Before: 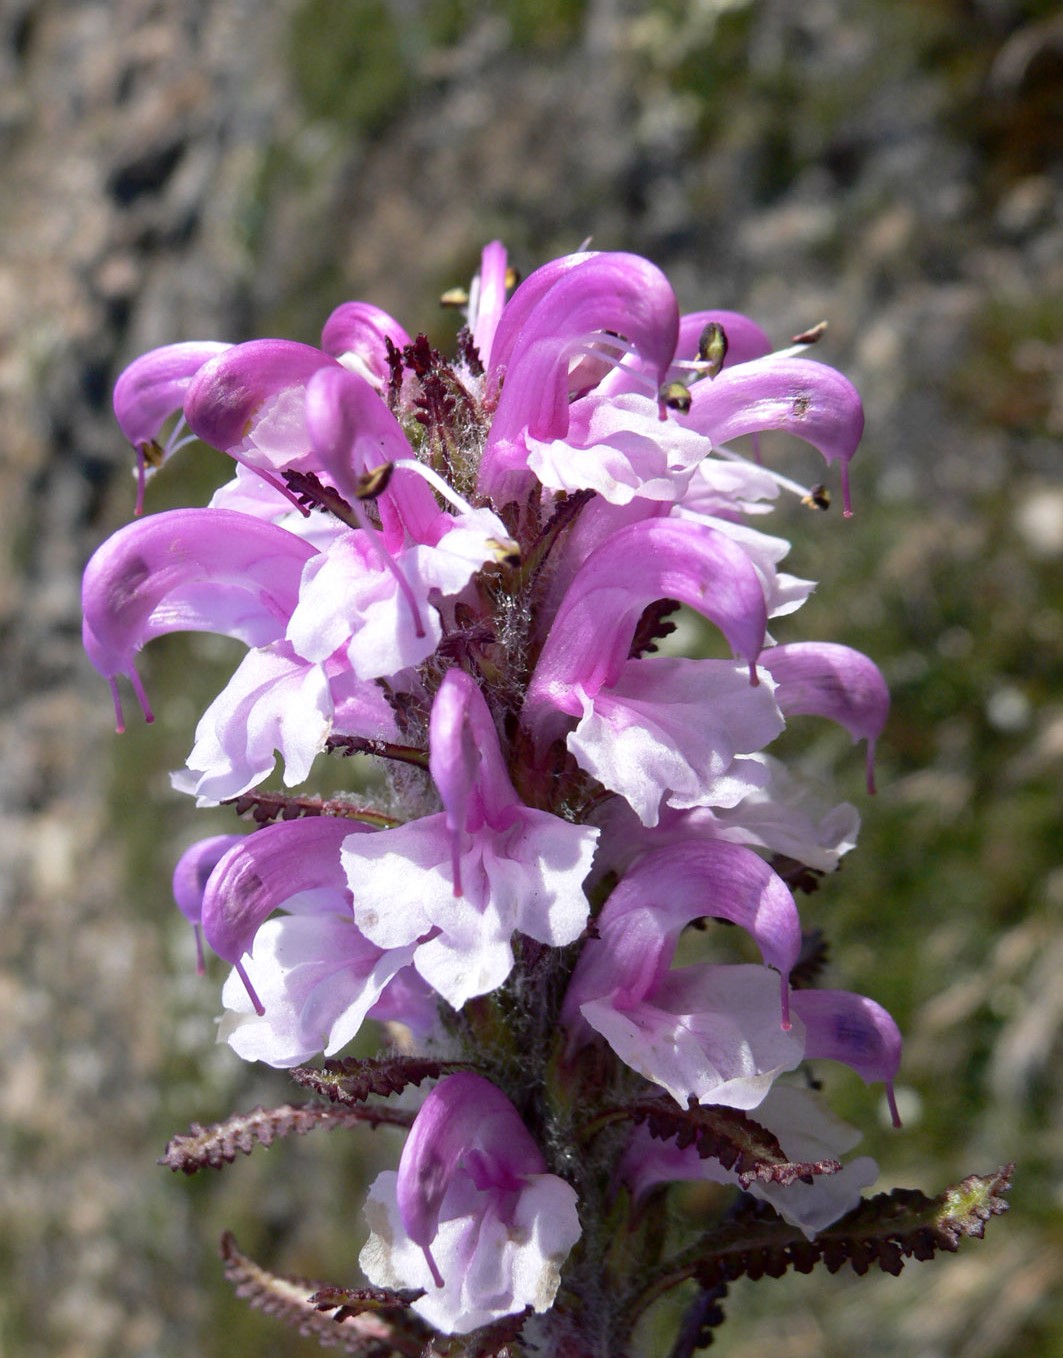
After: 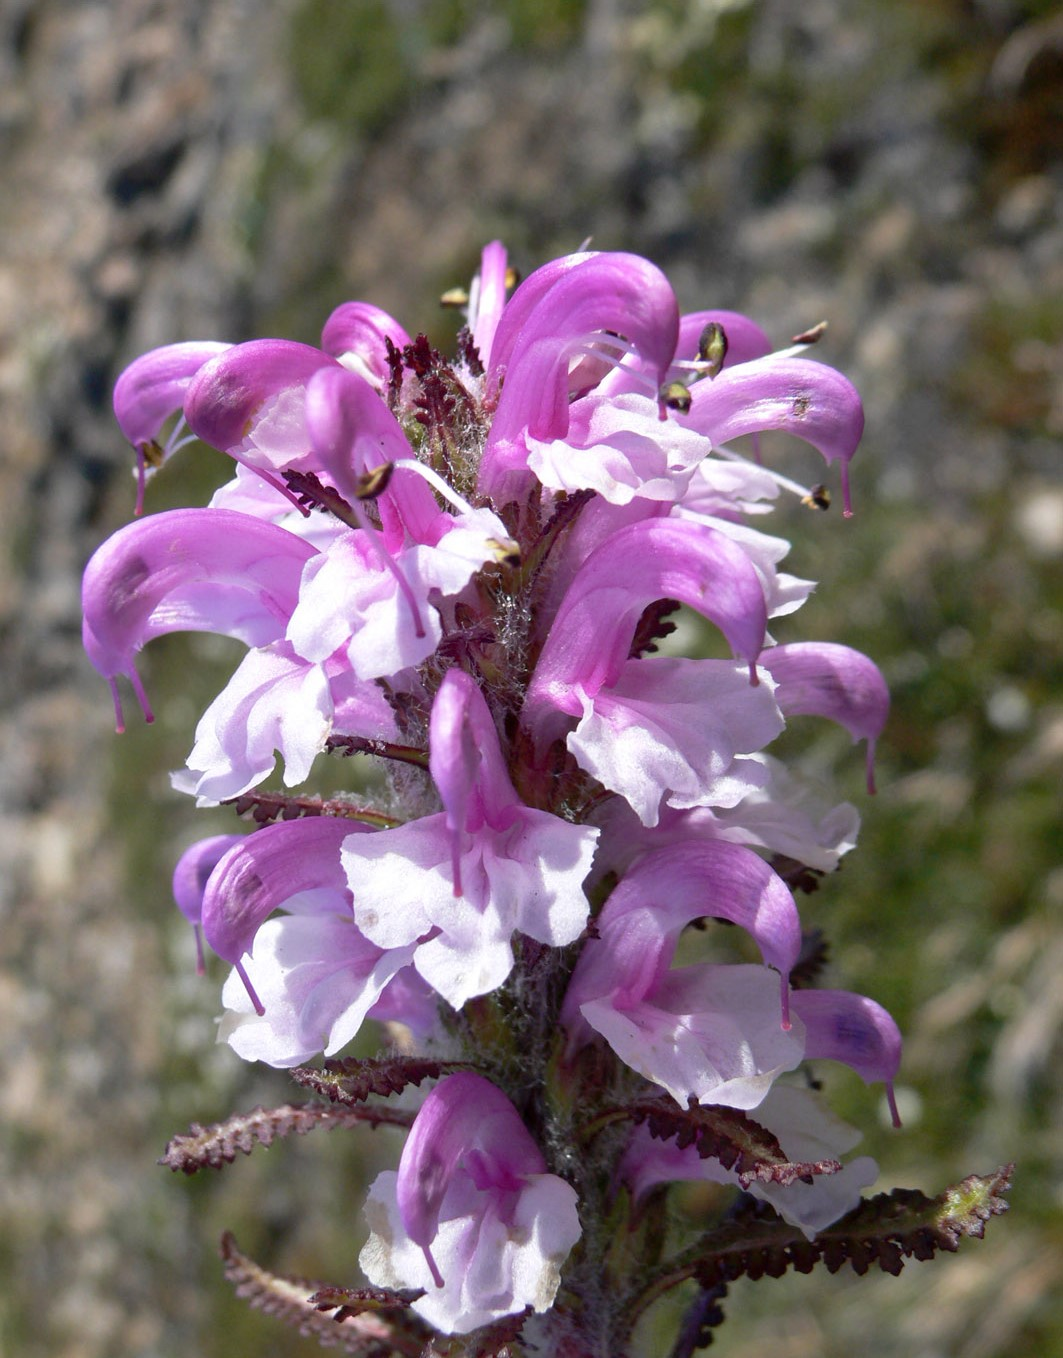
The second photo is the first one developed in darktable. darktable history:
shadows and highlights: shadows 43.16, highlights 6.56
